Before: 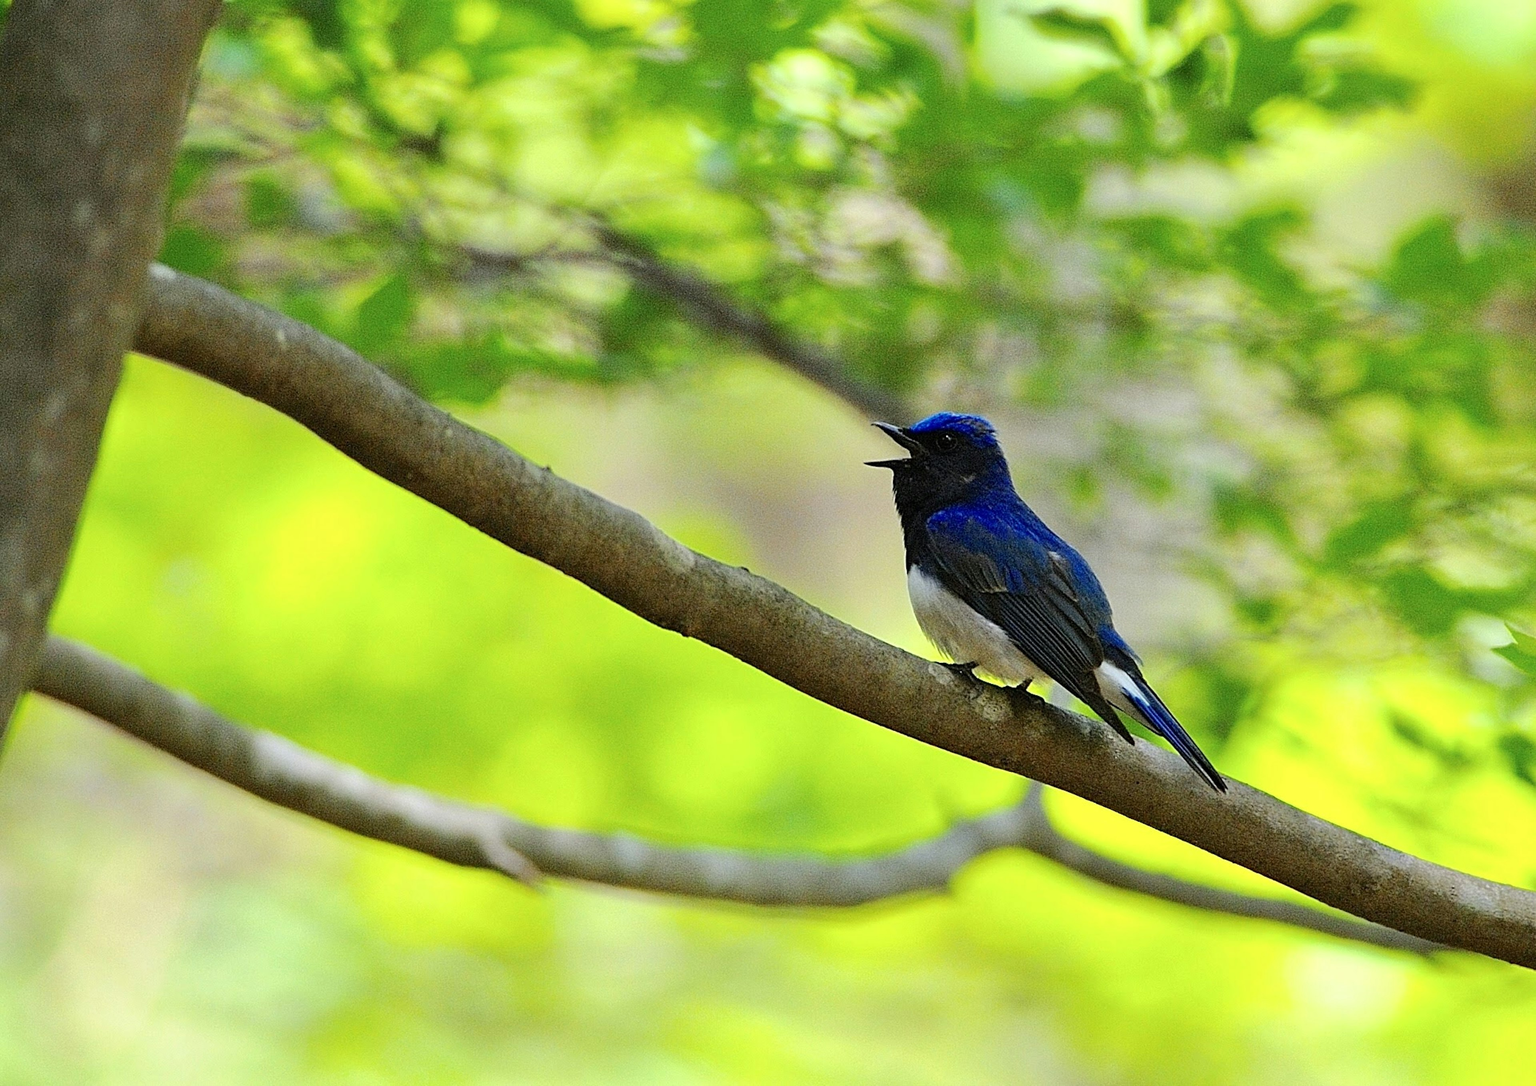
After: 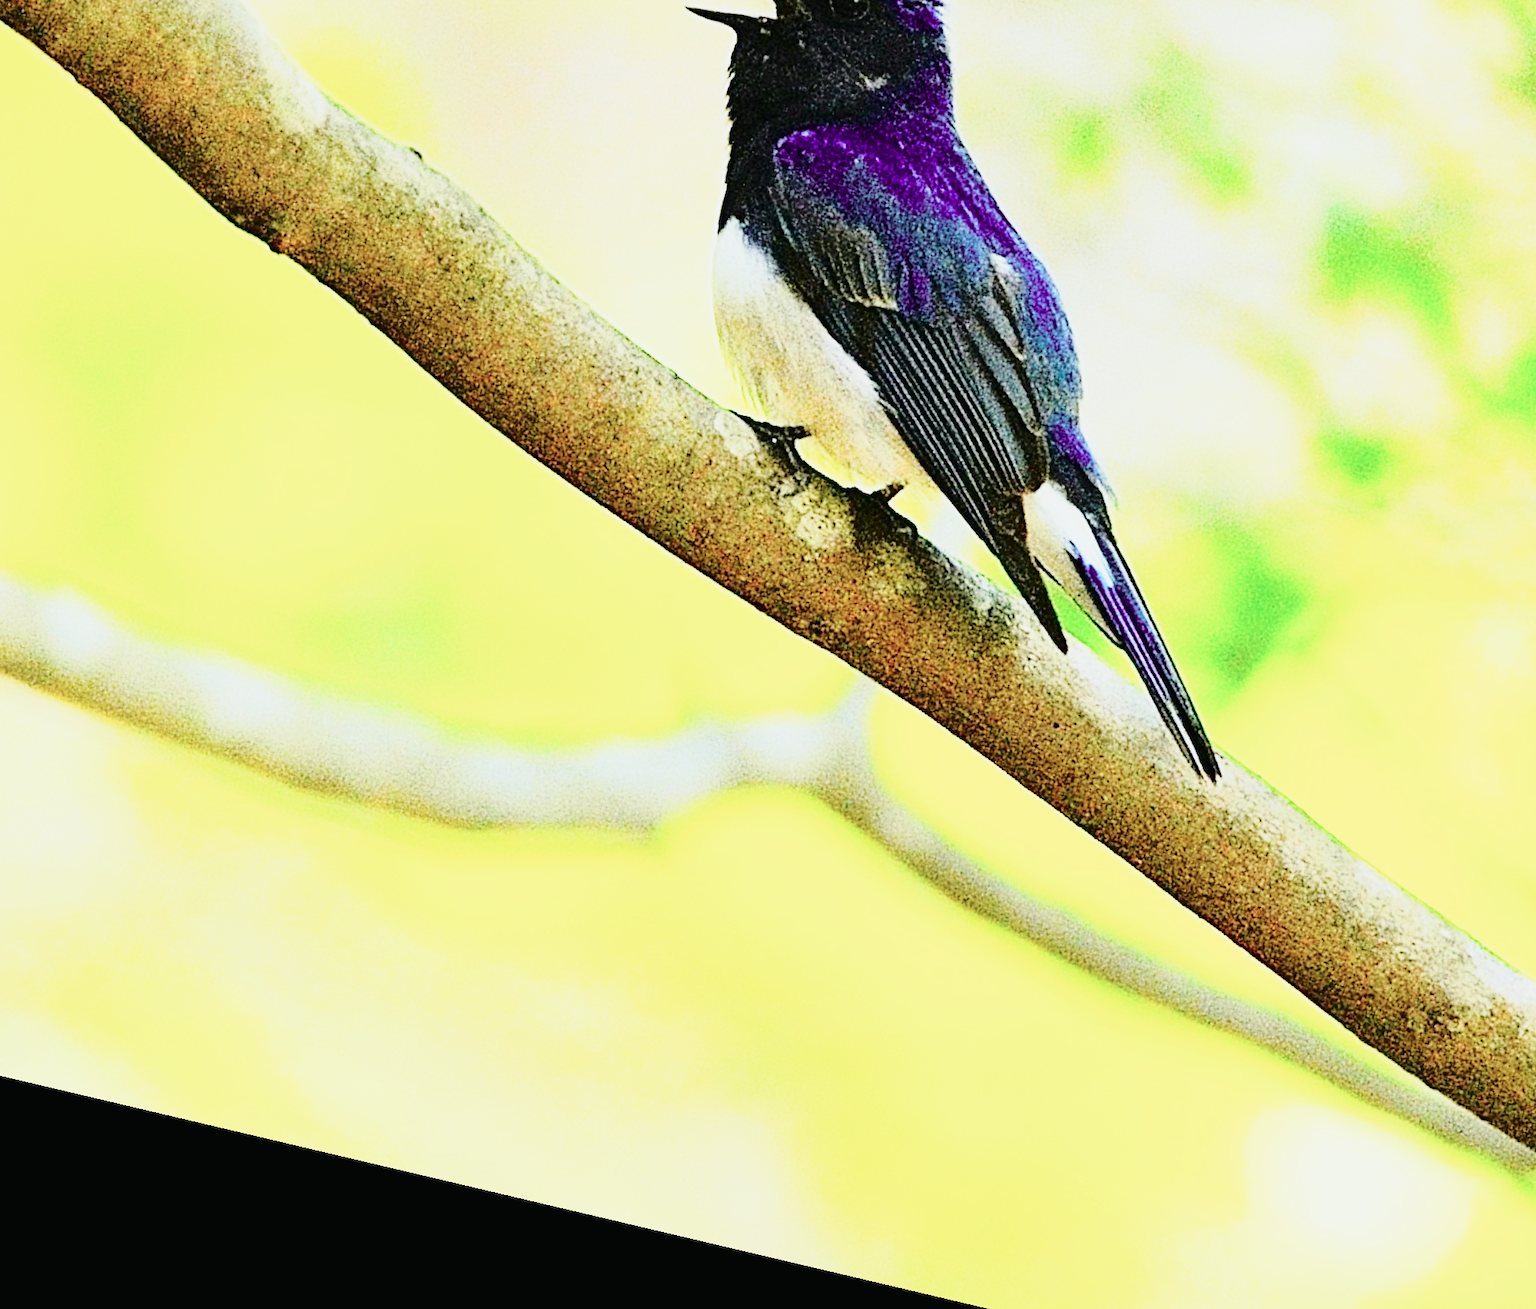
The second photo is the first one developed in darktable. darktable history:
rotate and perspective: rotation 13.27°, automatic cropping off
exposure: black level correction 0, exposure 0.7 EV, compensate exposure bias true, compensate highlight preservation false
tone curve: curves: ch0 [(0, 0.013) (0.129, 0.1) (0.291, 0.375) (0.46, 0.576) (0.667, 0.78) (0.851, 0.903) (0.997, 0.951)]; ch1 [(0, 0) (0.353, 0.344) (0.45, 0.46) (0.498, 0.495) (0.528, 0.531) (0.563, 0.566) (0.592, 0.609) (0.657, 0.672) (1, 1)]; ch2 [(0, 0) (0.333, 0.346) (0.375, 0.375) (0.427, 0.44) (0.5, 0.501) (0.505, 0.505) (0.544, 0.573) (0.576, 0.615) (0.612, 0.644) (0.66, 0.715) (1, 1)], color space Lab, independent channels, preserve colors none
color balance rgb: perceptual saturation grading › global saturation 35%, perceptual saturation grading › highlights -30%, perceptual saturation grading › shadows 35%, perceptual brilliance grading › global brilliance 3%, perceptual brilliance grading › highlights -3%, perceptual brilliance grading › shadows 3%
color contrast: blue-yellow contrast 0.62
crop: left 35.976%, top 45.819%, right 18.162%, bottom 5.807%
base curve: curves: ch0 [(0, 0) (0.036, 0.037) (0.121, 0.228) (0.46, 0.76) (0.859, 0.983) (1, 1)], preserve colors none
